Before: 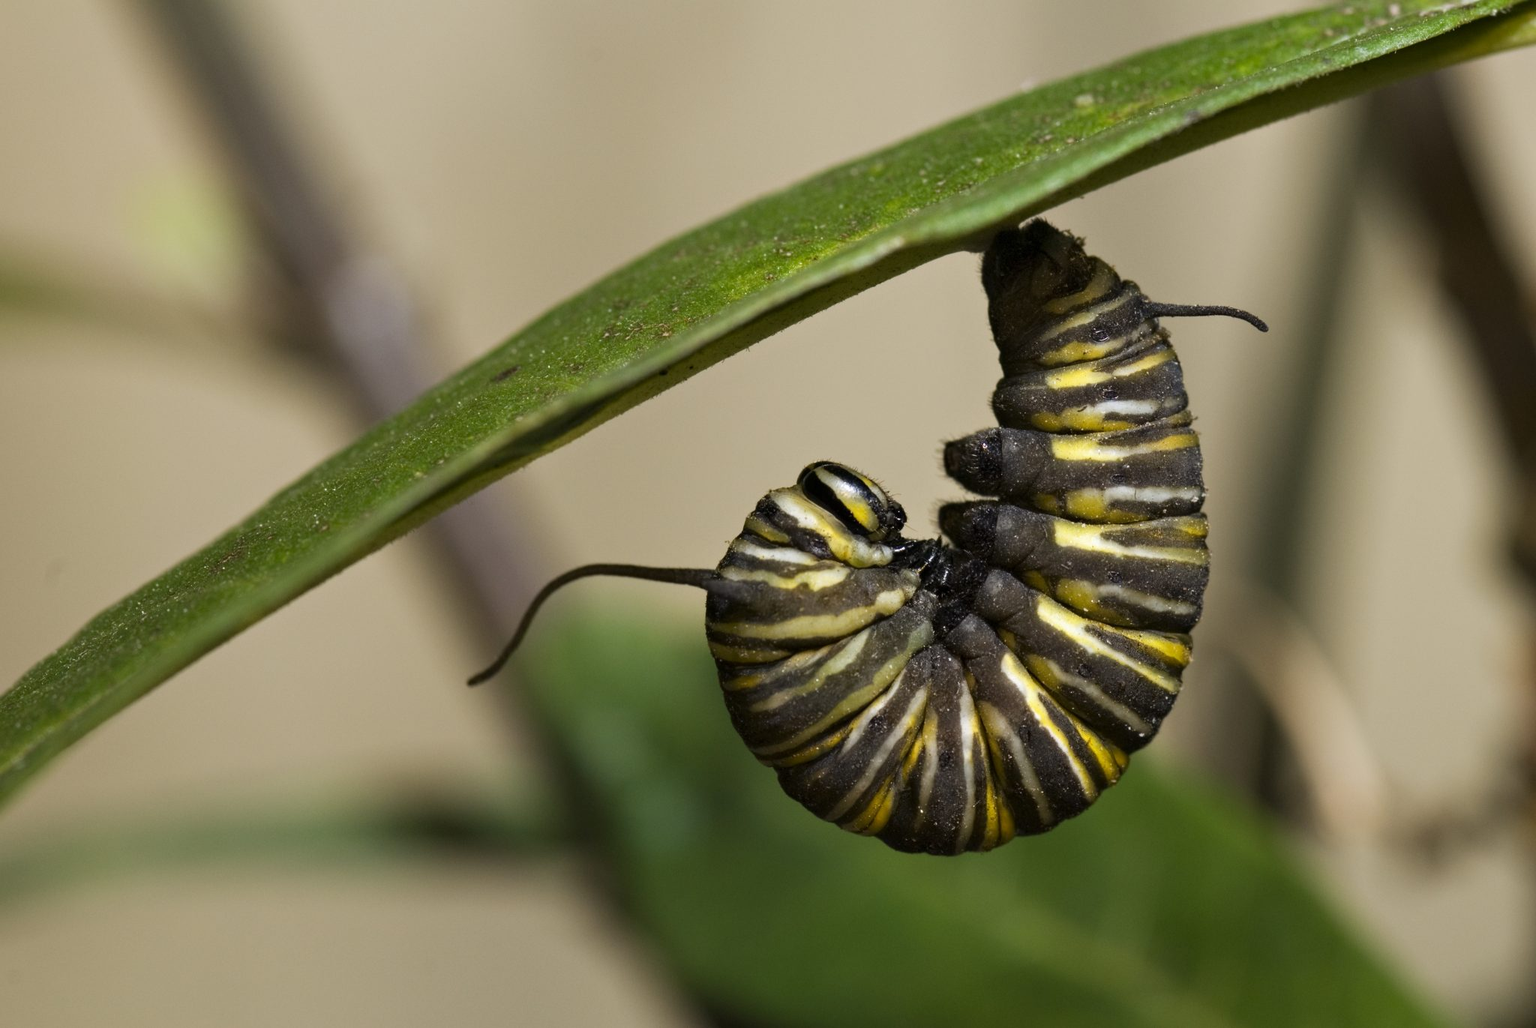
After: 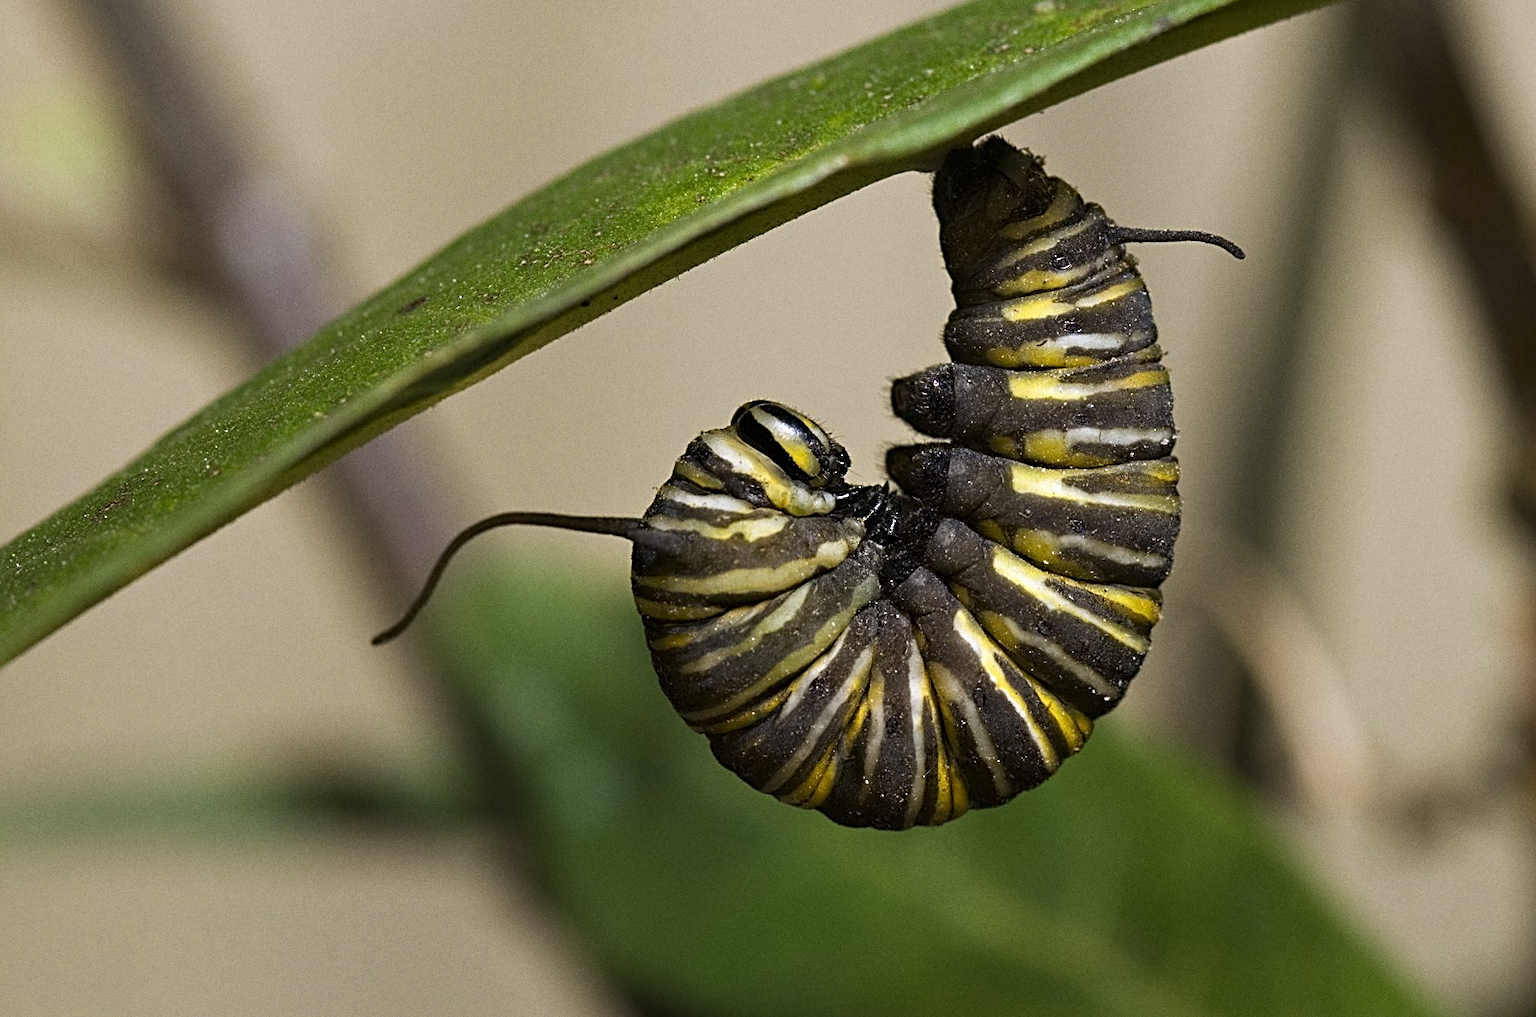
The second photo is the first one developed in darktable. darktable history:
crop and rotate: left 8.262%, top 9.226%
white balance: red 1.004, blue 1.024
sharpen: radius 2.817, amount 0.715
grain: coarseness 0.09 ISO
